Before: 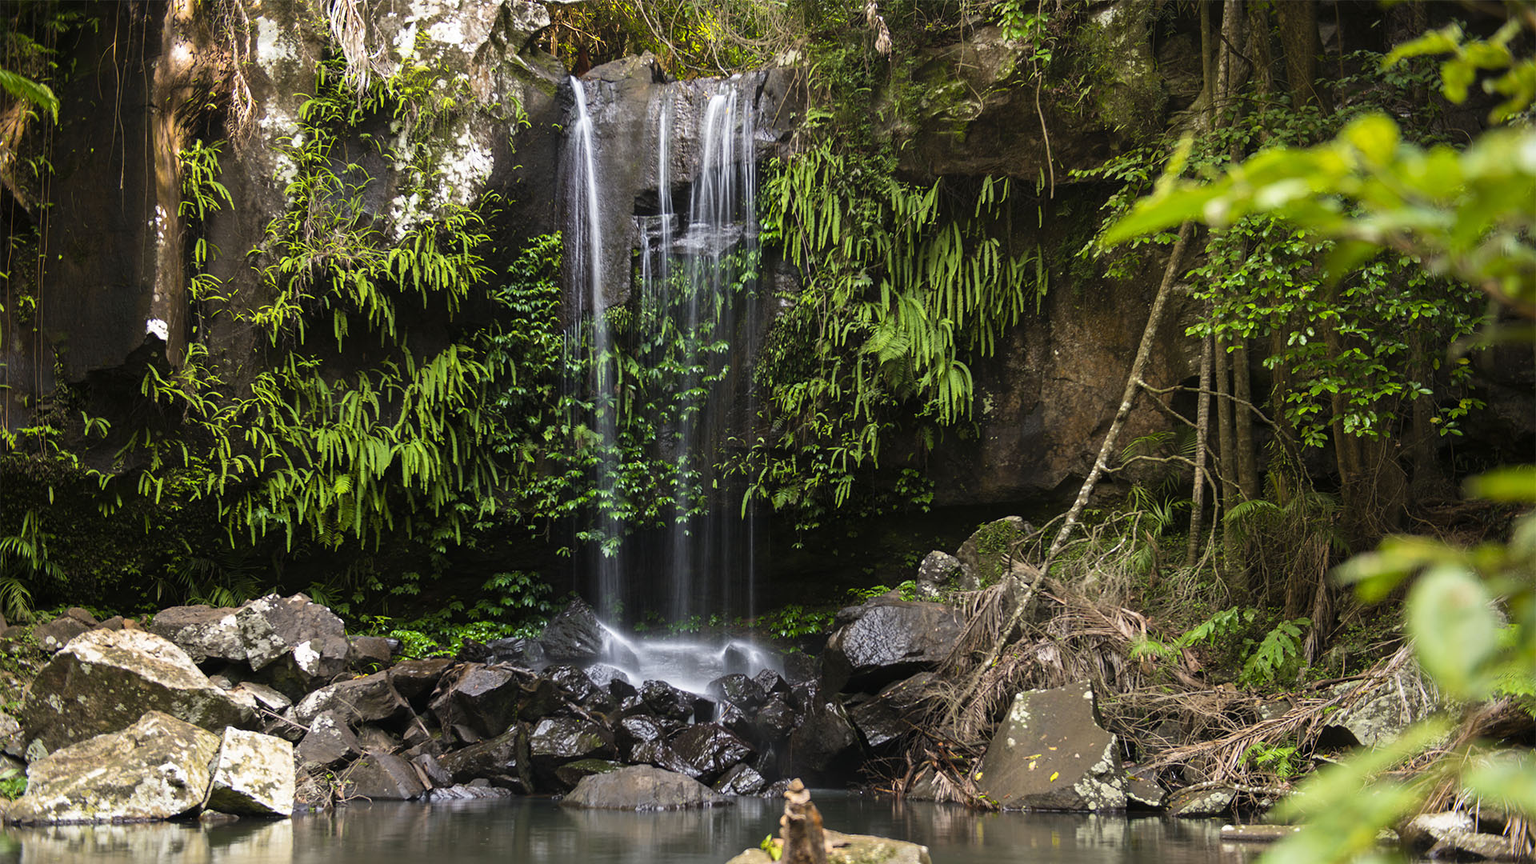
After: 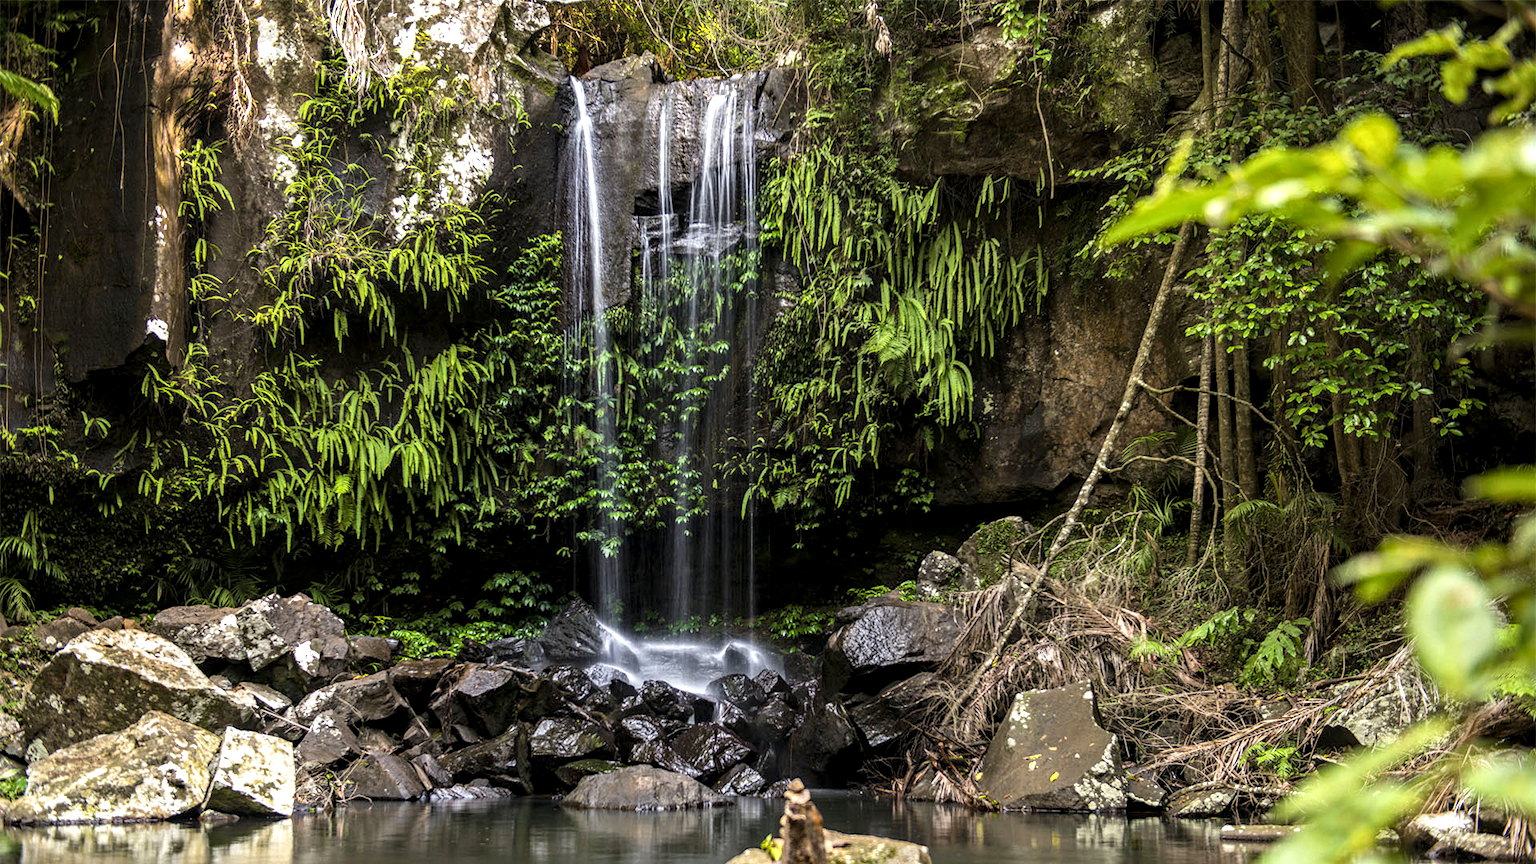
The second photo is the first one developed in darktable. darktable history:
exposure: exposure 0.202 EV, compensate highlight preservation false
local contrast: highlights 28%, detail 150%
haze removal: compatibility mode true, adaptive false
